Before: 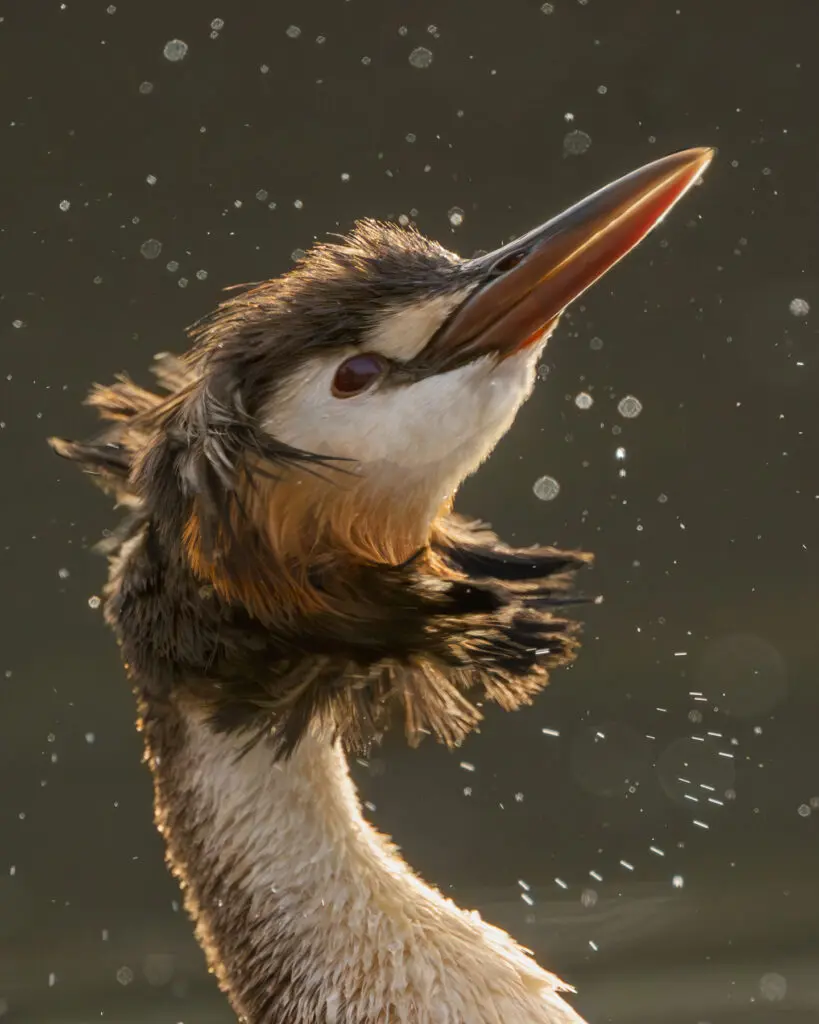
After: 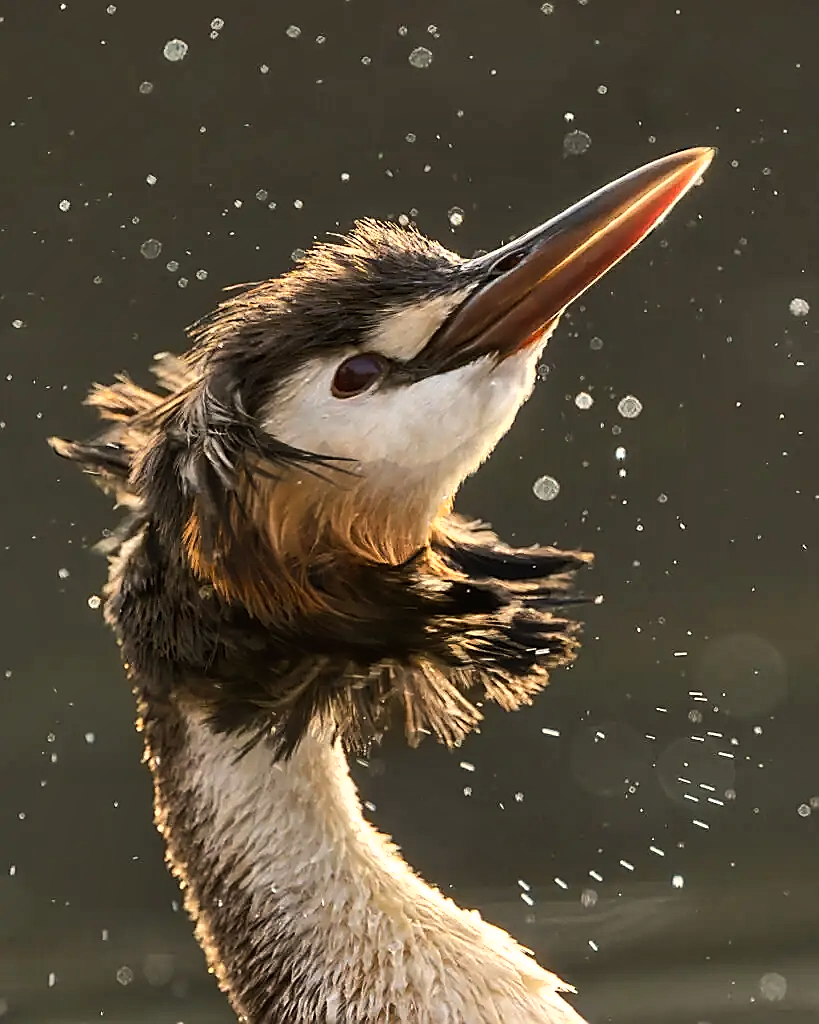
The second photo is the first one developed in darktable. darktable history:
tone equalizer: -8 EV -0.75 EV, -7 EV -0.7 EV, -6 EV -0.6 EV, -5 EV -0.4 EV, -3 EV 0.4 EV, -2 EV 0.6 EV, -1 EV 0.7 EV, +0 EV 0.75 EV, edges refinement/feathering 500, mask exposure compensation -1.57 EV, preserve details no
sharpen: radius 1.4, amount 1.25, threshold 0.7
shadows and highlights: low approximation 0.01, soften with gaussian
